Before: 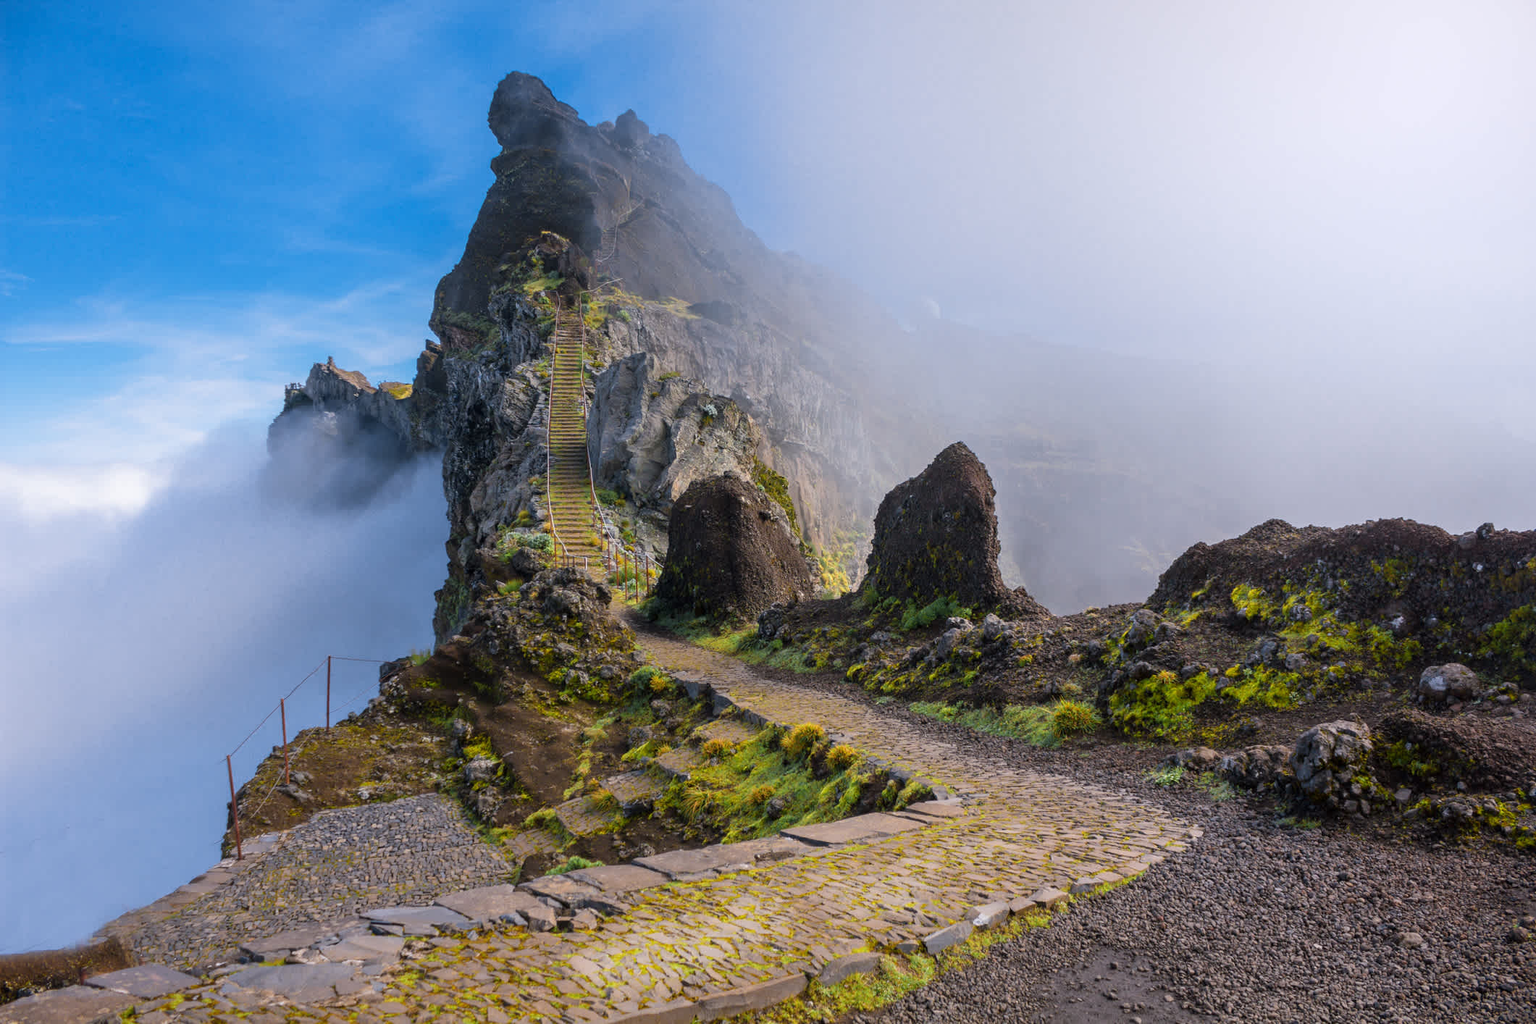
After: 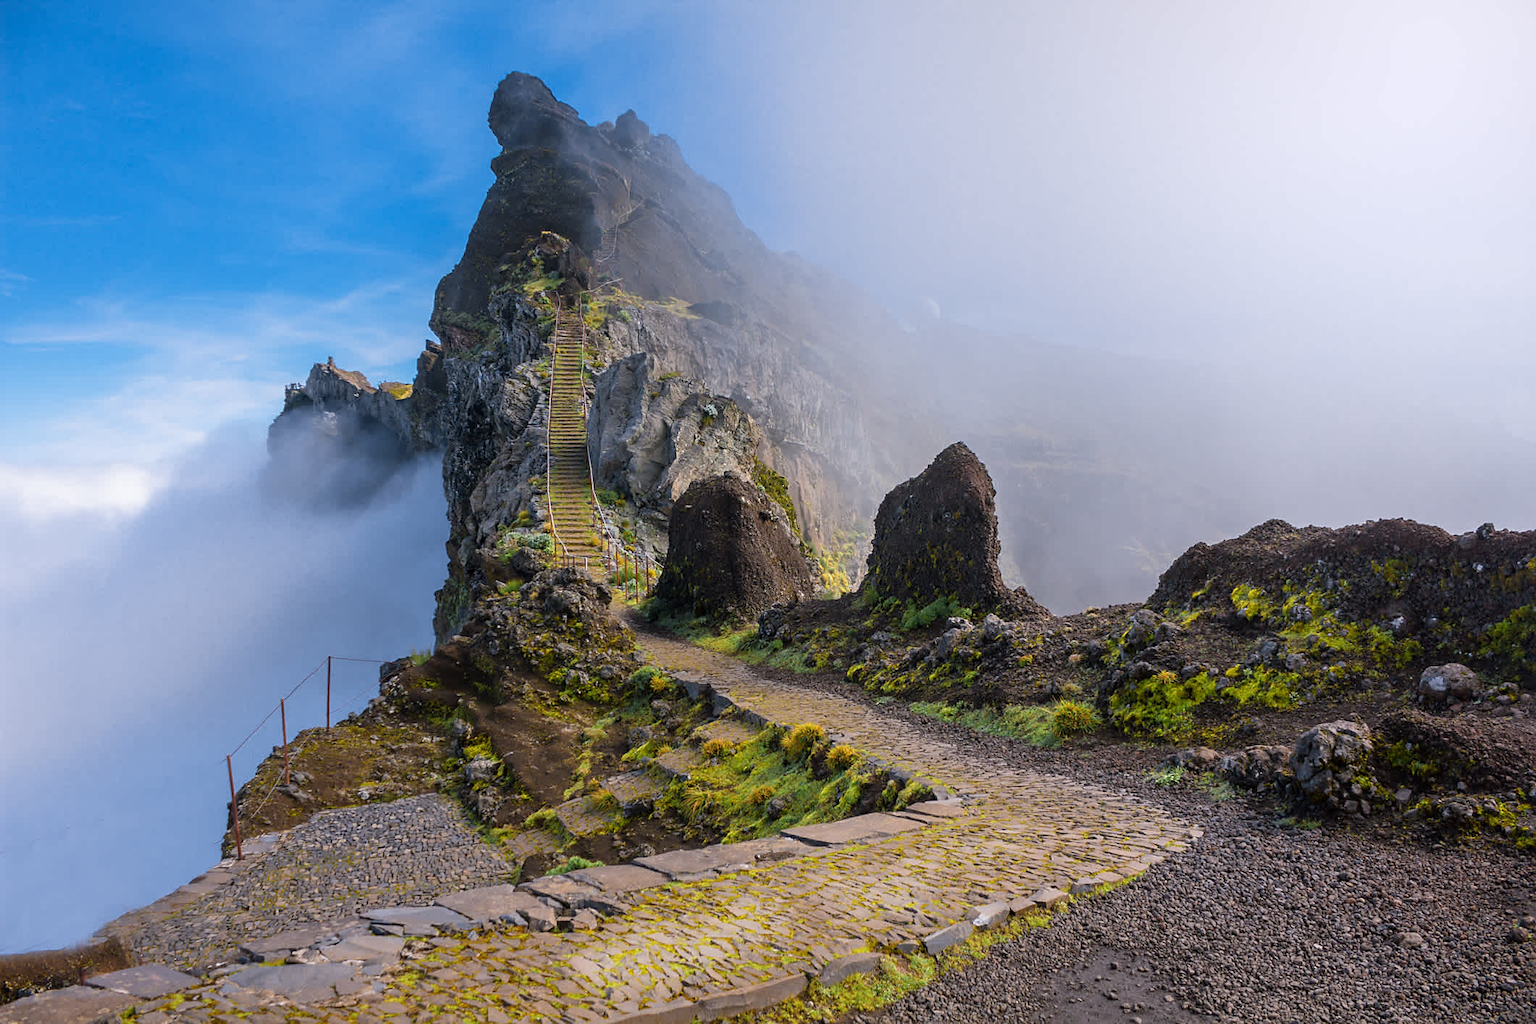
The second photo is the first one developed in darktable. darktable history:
sharpen: radius 1.841, amount 0.396, threshold 1.673
